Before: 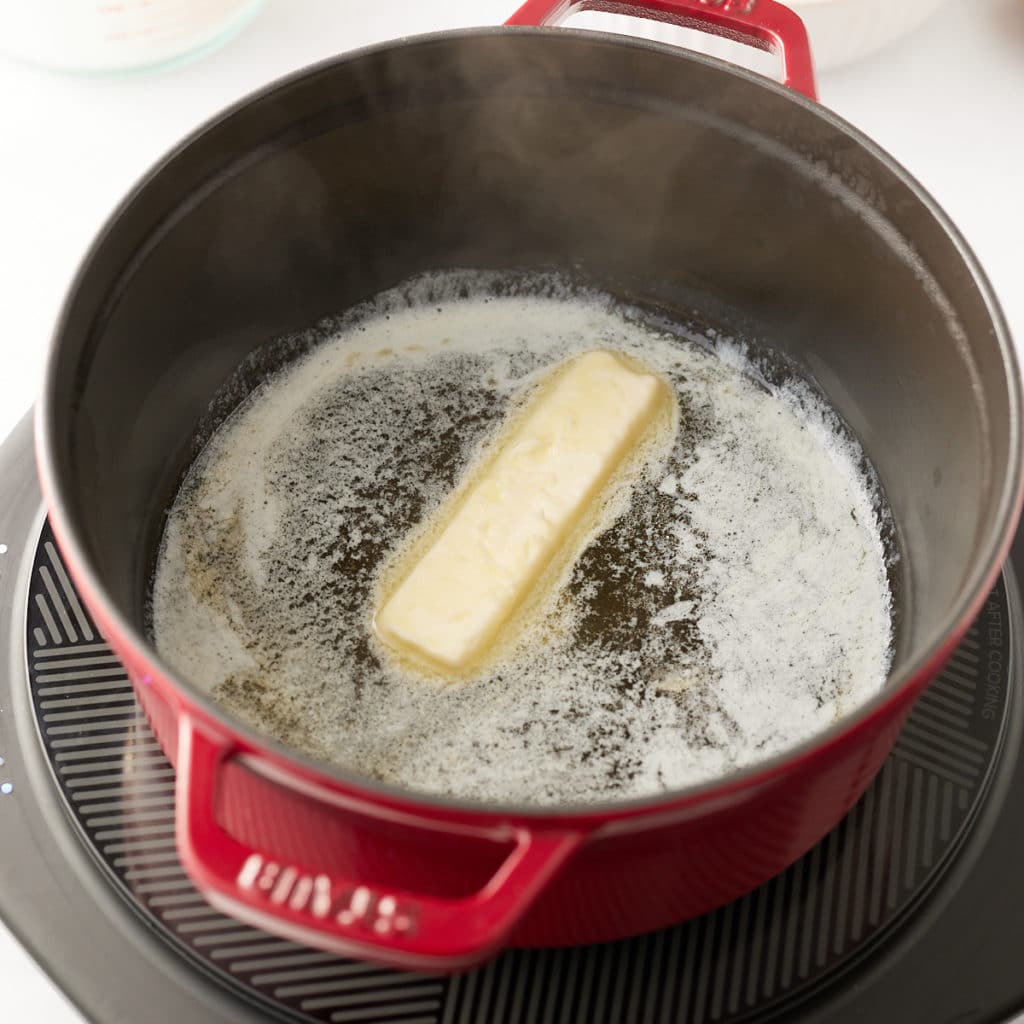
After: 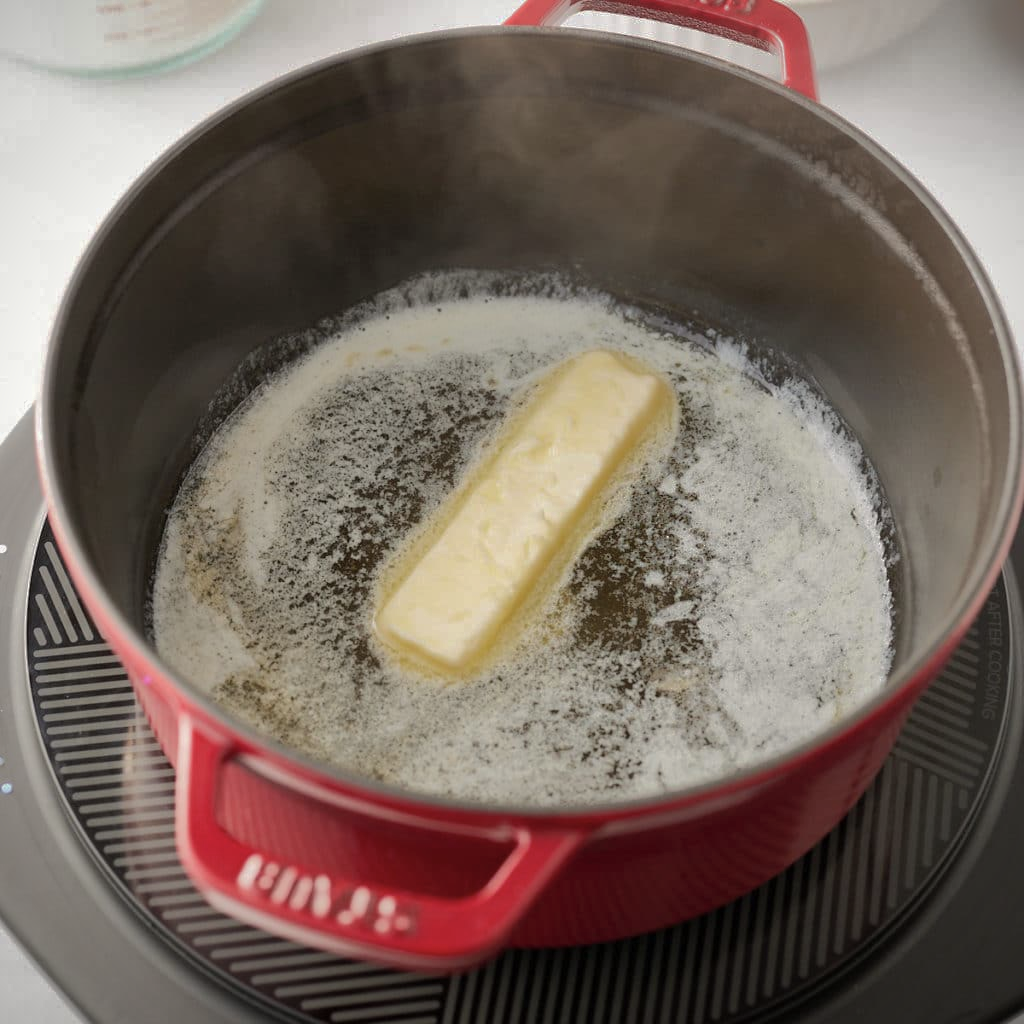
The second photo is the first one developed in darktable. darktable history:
vignetting: fall-off start 92.51%, brightness -0.456, saturation -0.303, unbound false
color zones: curves: ch1 [(0, 0.469) (0.001, 0.469) (0.12, 0.446) (0.248, 0.469) (0.5, 0.5) (0.748, 0.5) (0.999, 0.469) (1, 0.469)]
shadows and highlights: shadows 25.26, highlights -70.64
